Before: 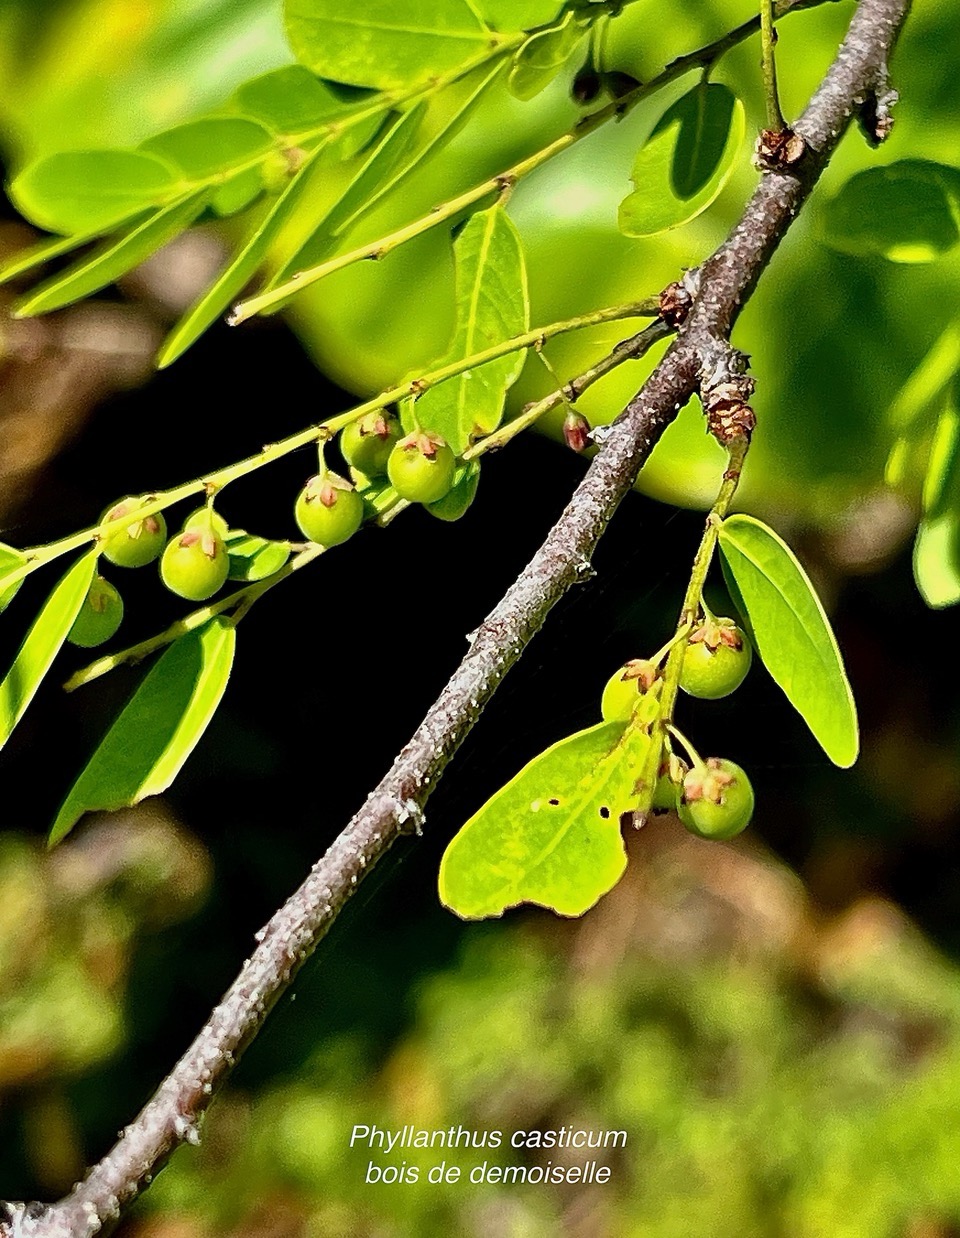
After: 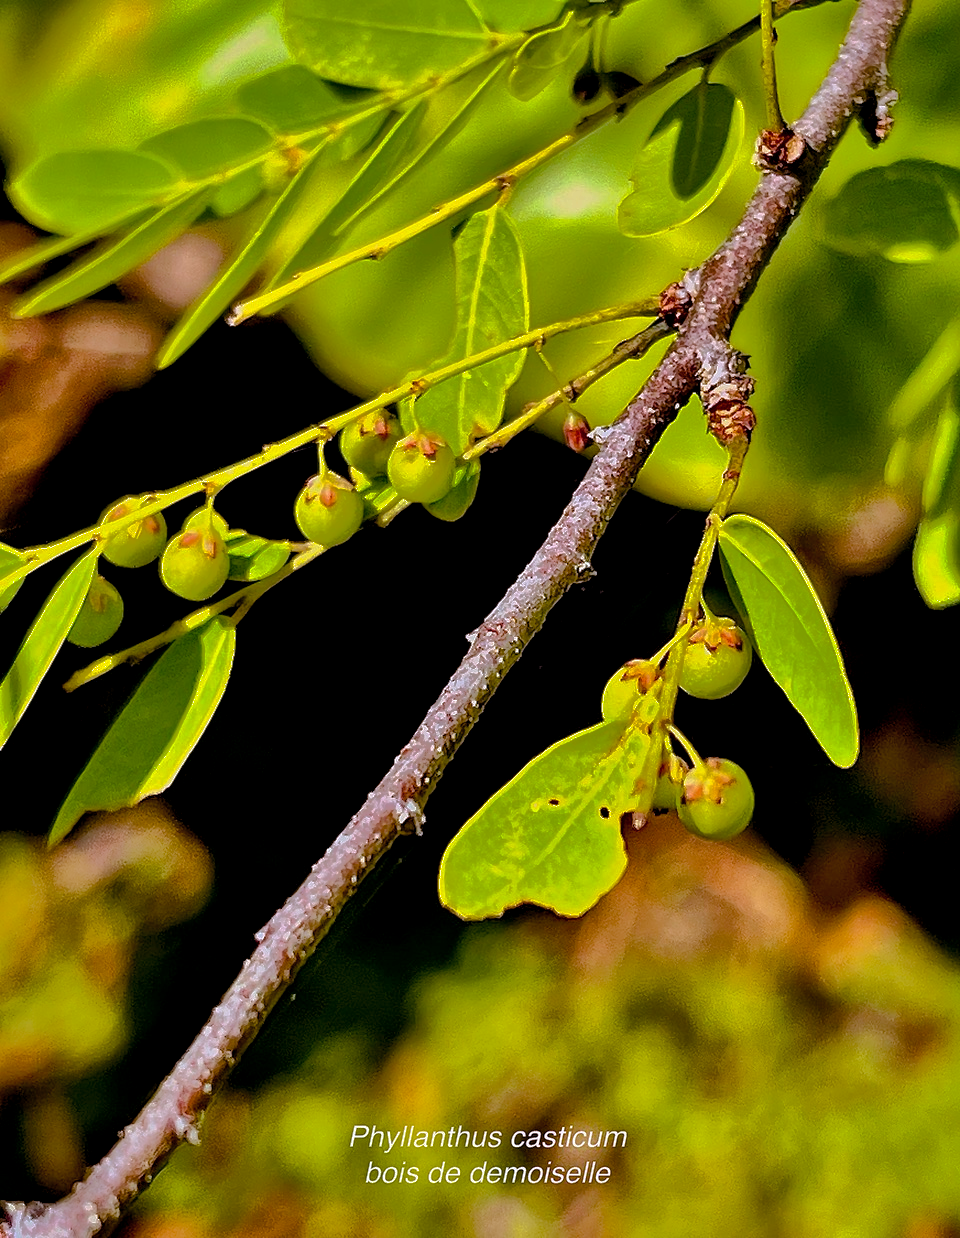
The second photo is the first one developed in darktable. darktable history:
color balance rgb: power › chroma 1.562%, power › hue 26.94°, perceptual saturation grading › global saturation 0.231%, perceptual saturation grading › highlights -19.9%, perceptual saturation grading › shadows 20.338%, global vibrance 50.627%
color calibration: output R [1.063, -0.012, -0.003, 0], output G [0, 1.022, 0.021, 0], output B [-0.079, 0.047, 1, 0], illuminant as shot in camera, x 0.363, y 0.385, temperature 4541.74 K
shadows and highlights: shadows 38.04, highlights -74.09
